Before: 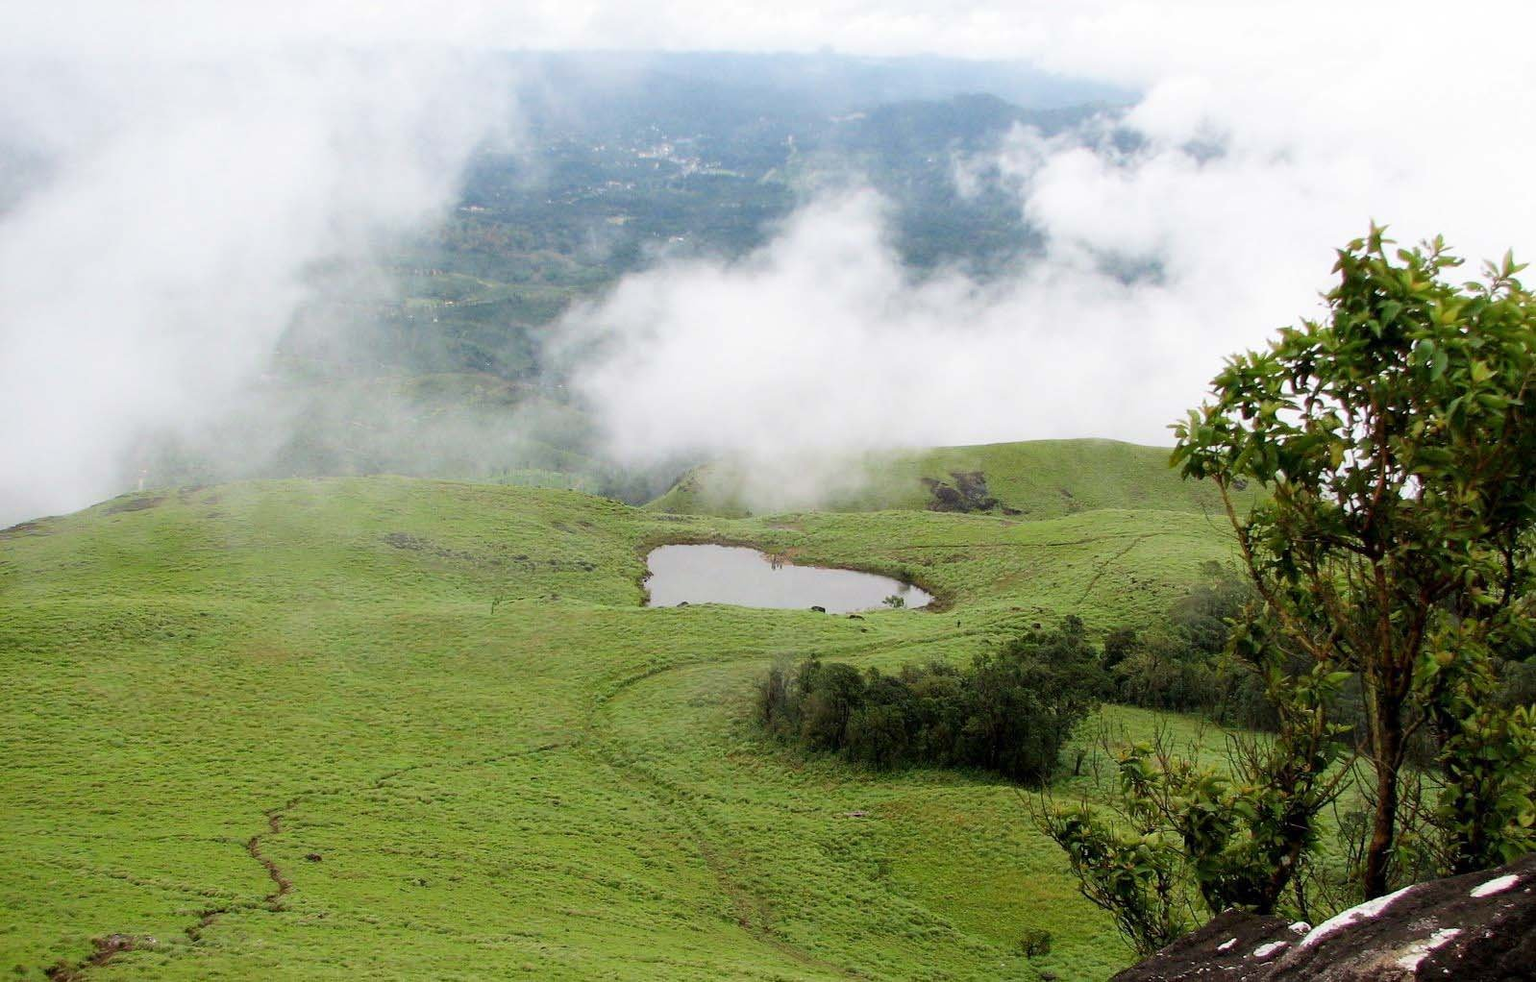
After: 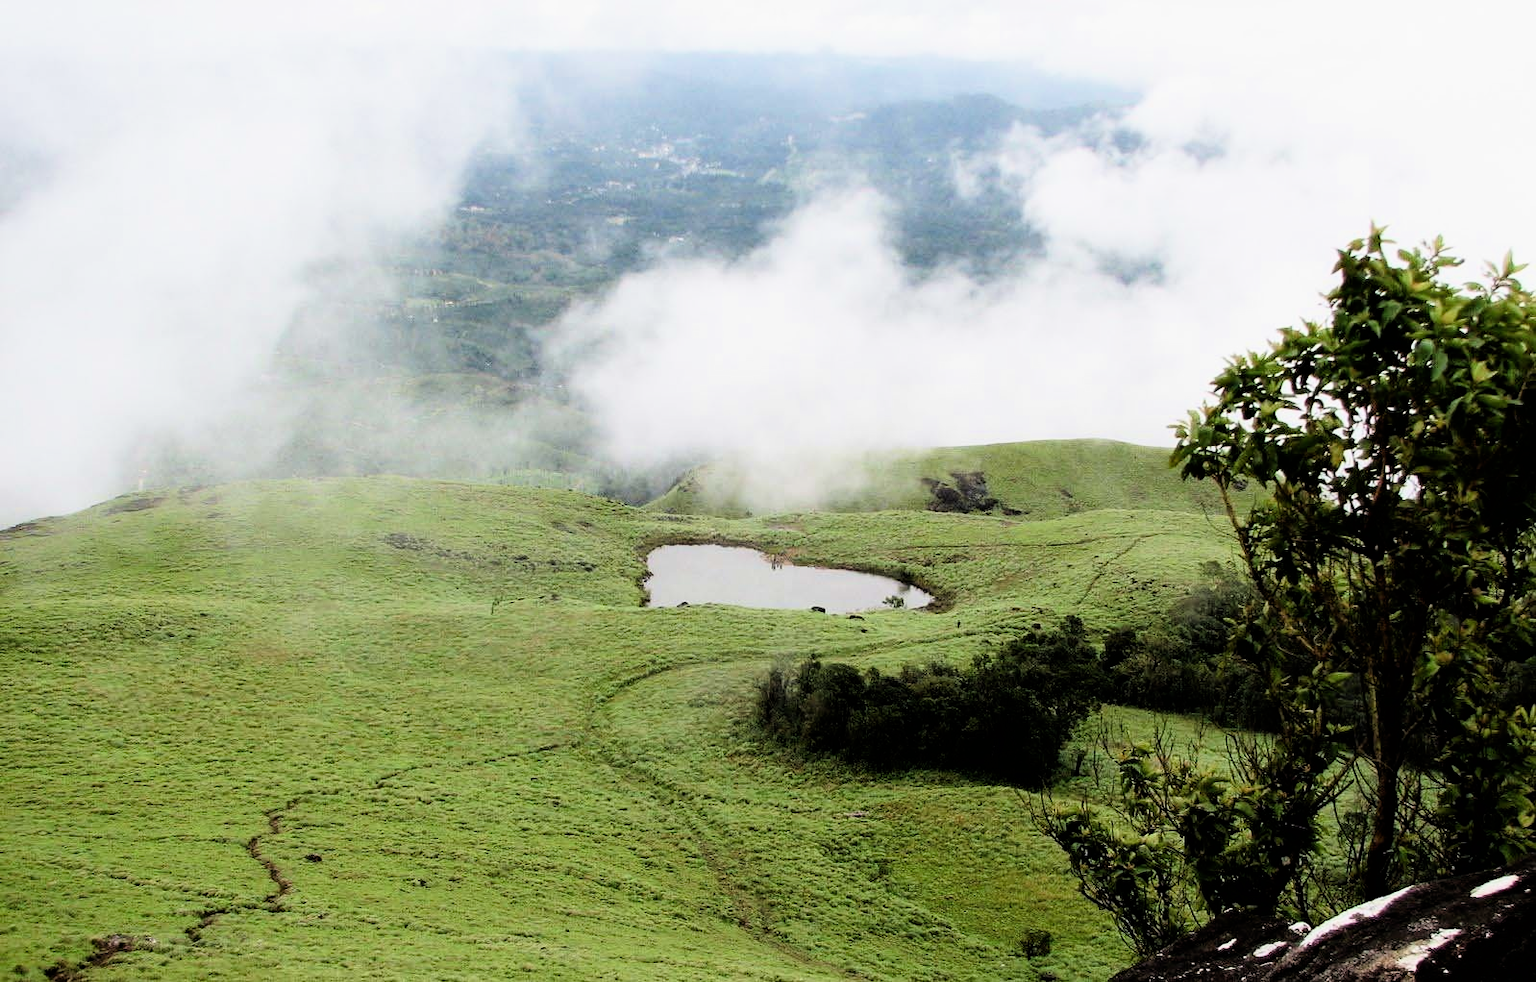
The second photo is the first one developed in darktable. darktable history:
filmic rgb: black relative exposure -5.39 EV, white relative exposure 2.89 EV, dynamic range scaling -38.43%, hardness 3.99, contrast 1.598, highlights saturation mix -0.478%
